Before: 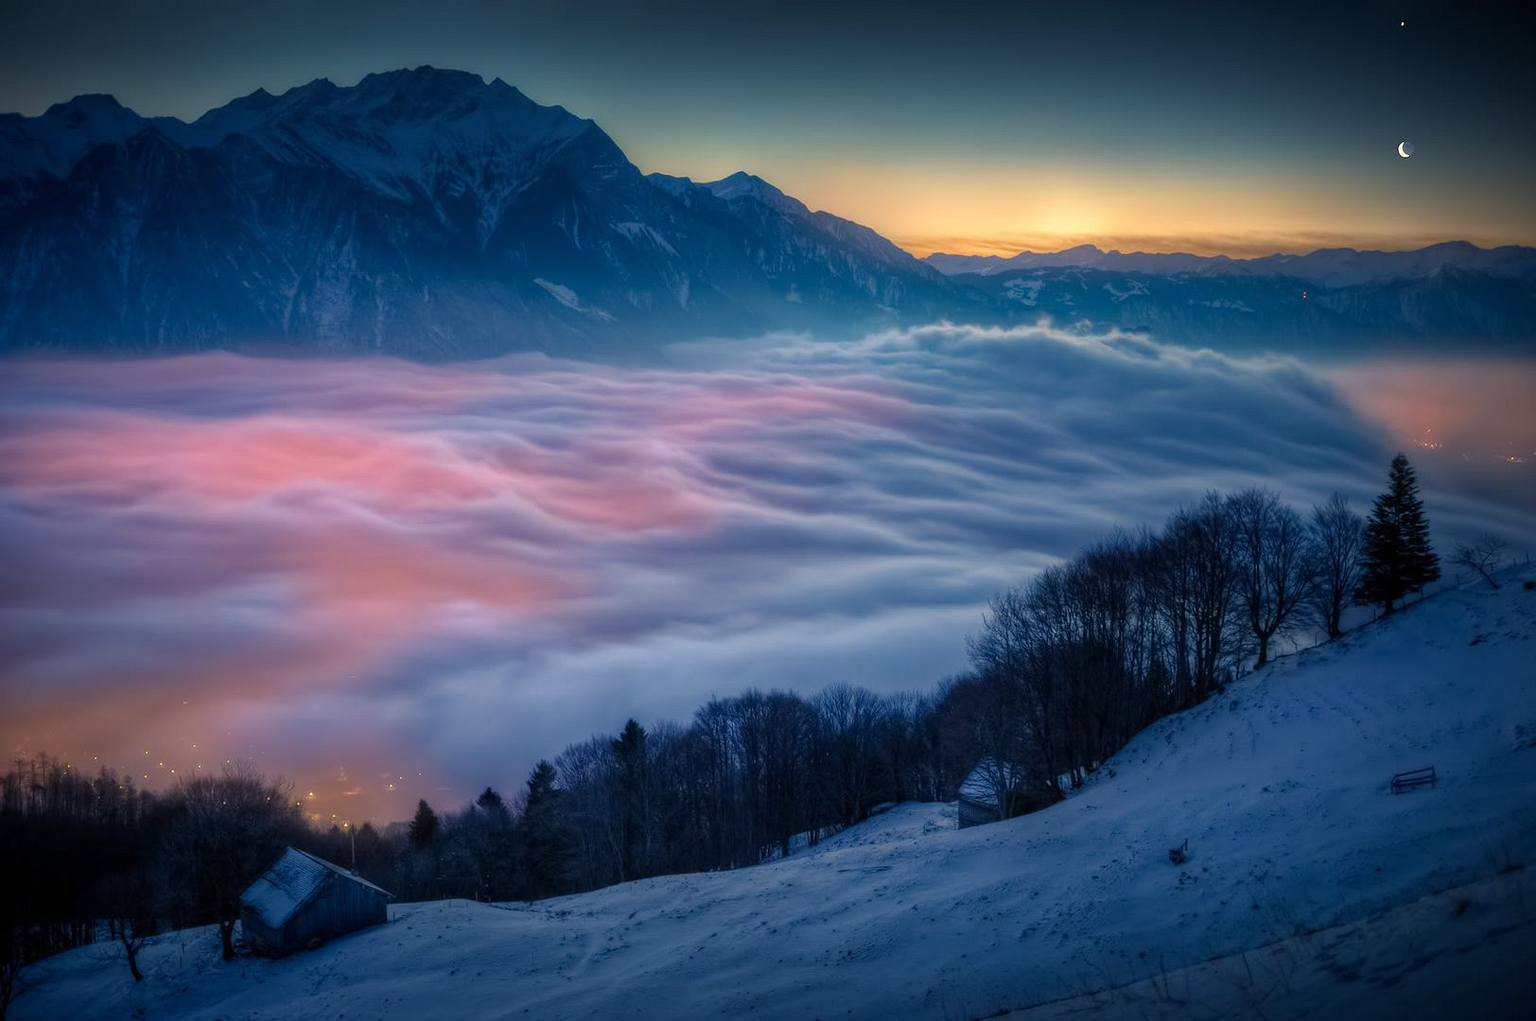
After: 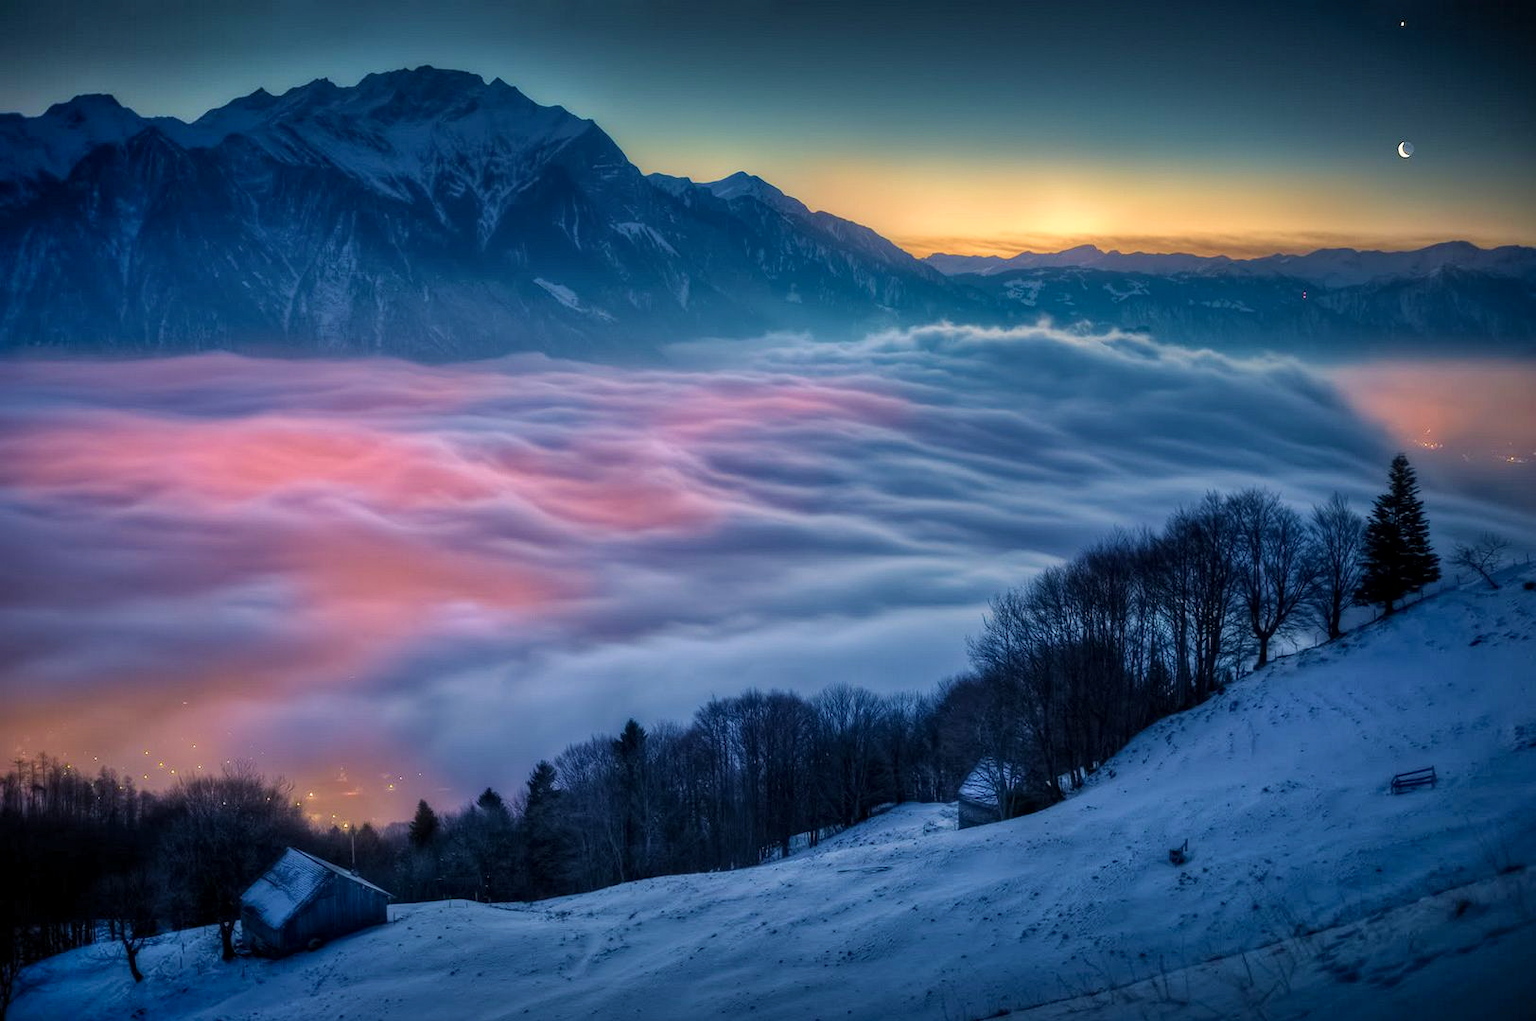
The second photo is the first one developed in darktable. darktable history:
local contrast: mode bilateral grid, contrast 20, coarseness 50, detail 120%, midtone range 0.2
shadows and highlights: low approximation 0.01, soften with gaussian
velvia: on, module defaults
